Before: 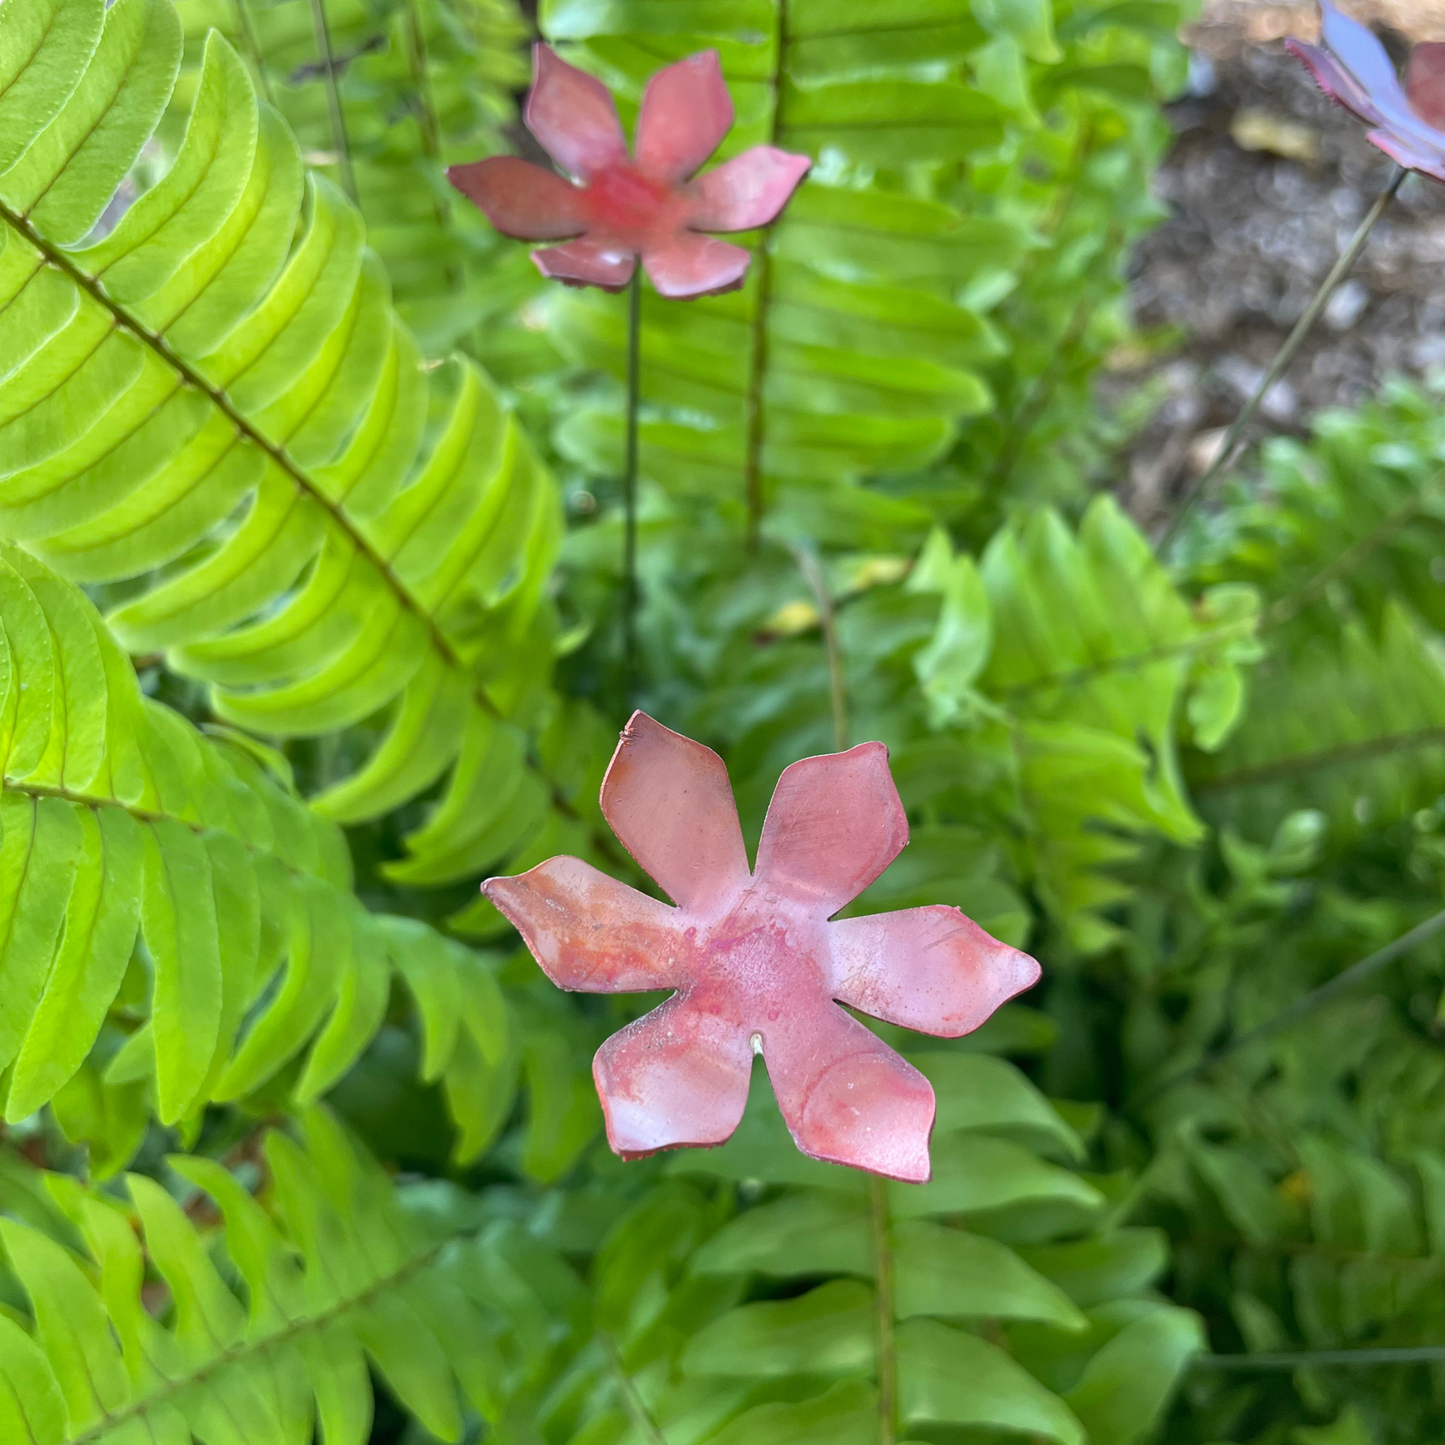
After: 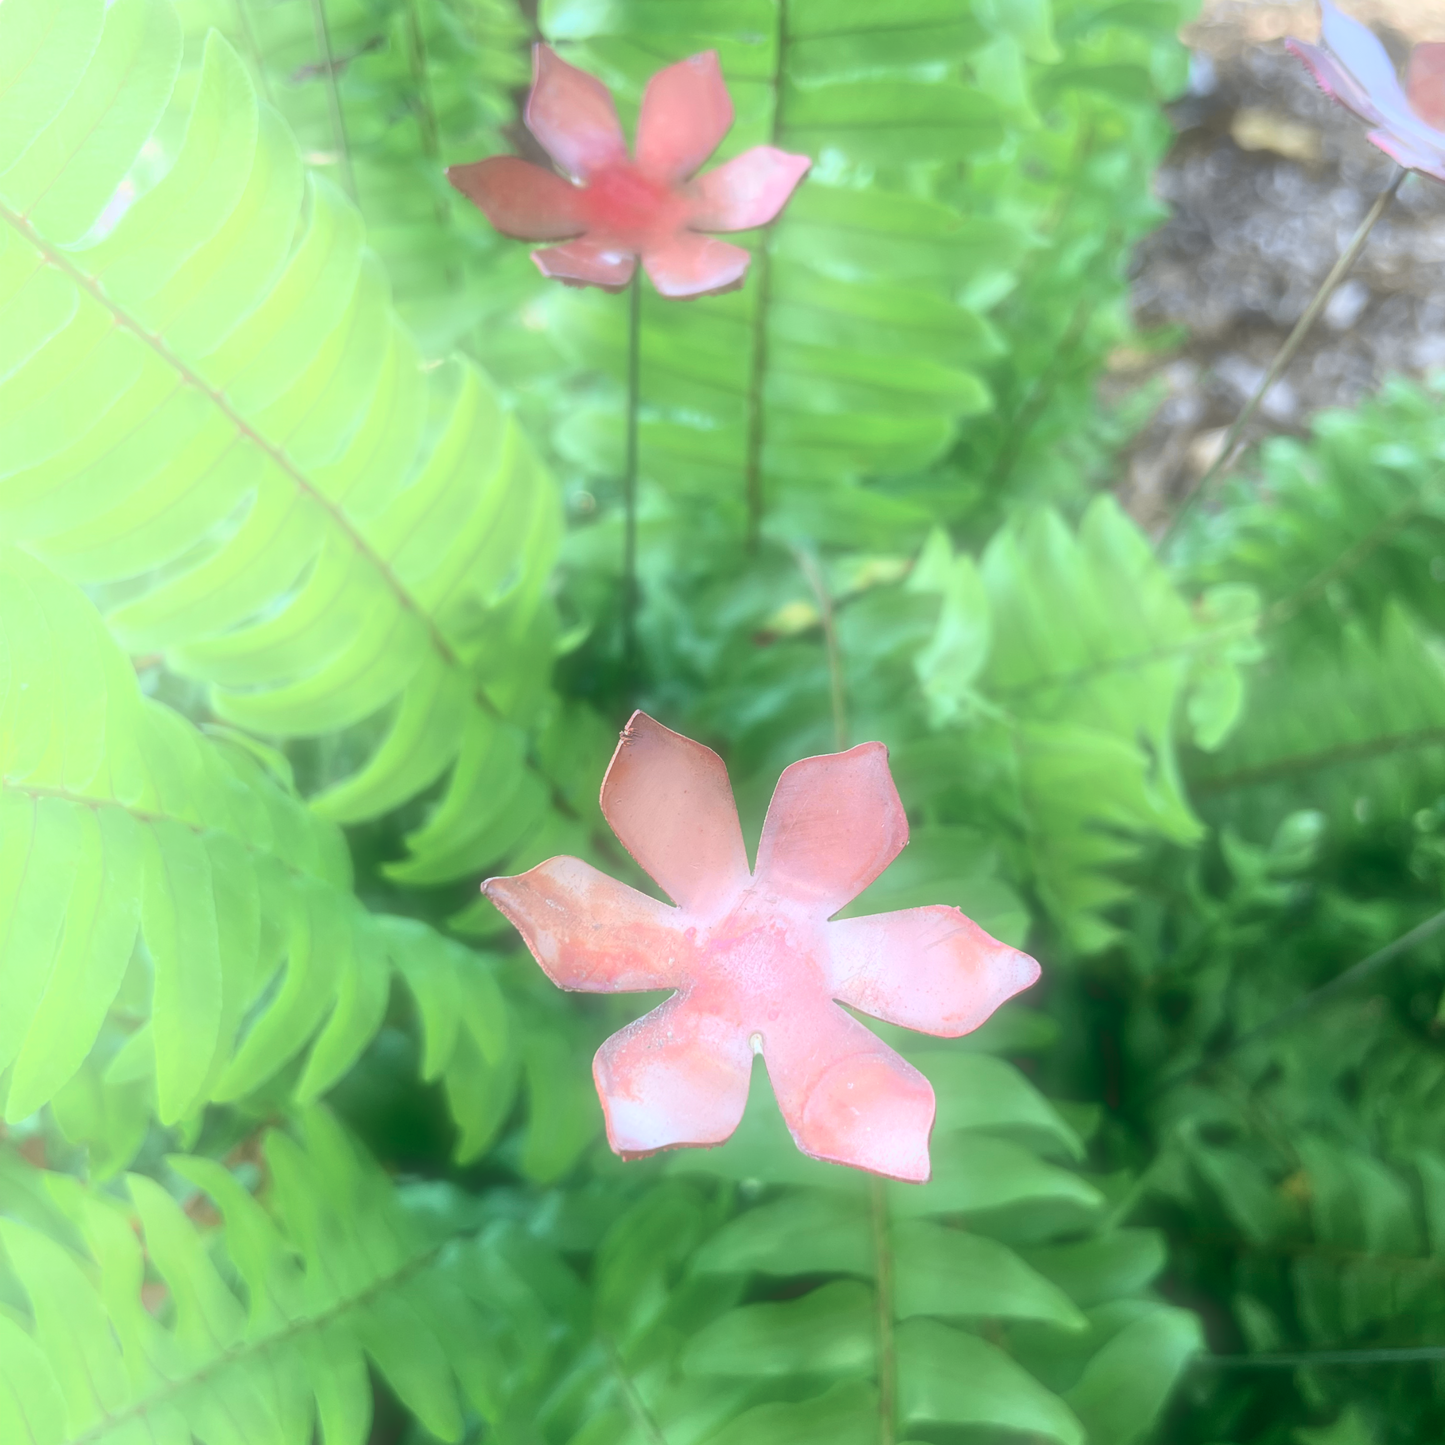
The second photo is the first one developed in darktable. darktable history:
tone curve: curves: ch0 [(0, 0.039) (0.104, 0.103) (0.273, 0.267) (0.448, 0.487) (0.704, 0.761) (0.886, 0.922) (0.994, 0.971)]; ch1 [(0, 0) (0.335, 0.298) (0.446, 0.413) (0.485, 0.487) (0.515, 0.503) (0.566, 0.563) (0.641, 0.655) (1, 1)]; ch2 [(0, 0) (0.314, 0.301) (0.421, 0.411) (0.502, 0.494) (0.528, 0.54) (0.557, 0.559) (0.612, 0.605) (0.722, 0.686) (1, 1)], color space Lab, independent channels, preserve colors none
soften: size 60.24%, saturation 65.46%, brightness 0.506 EV, mix 25.7%
bloom: on, module defaults
